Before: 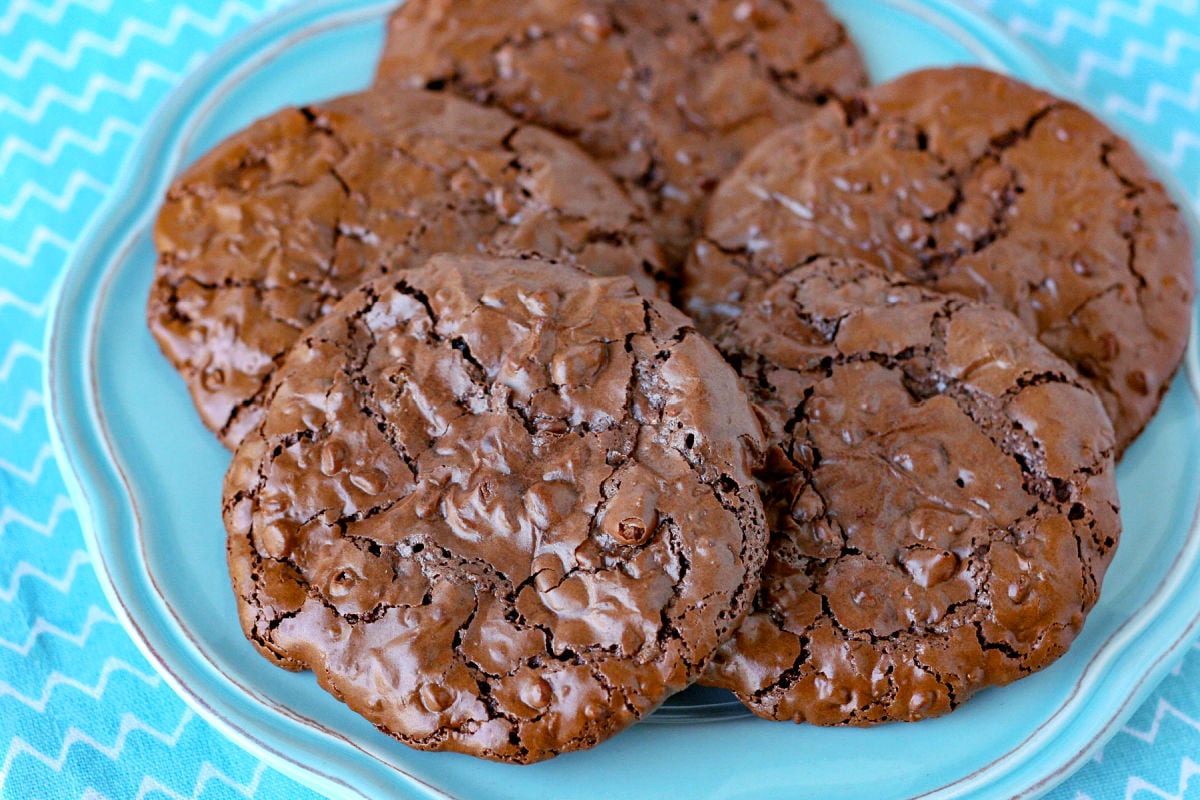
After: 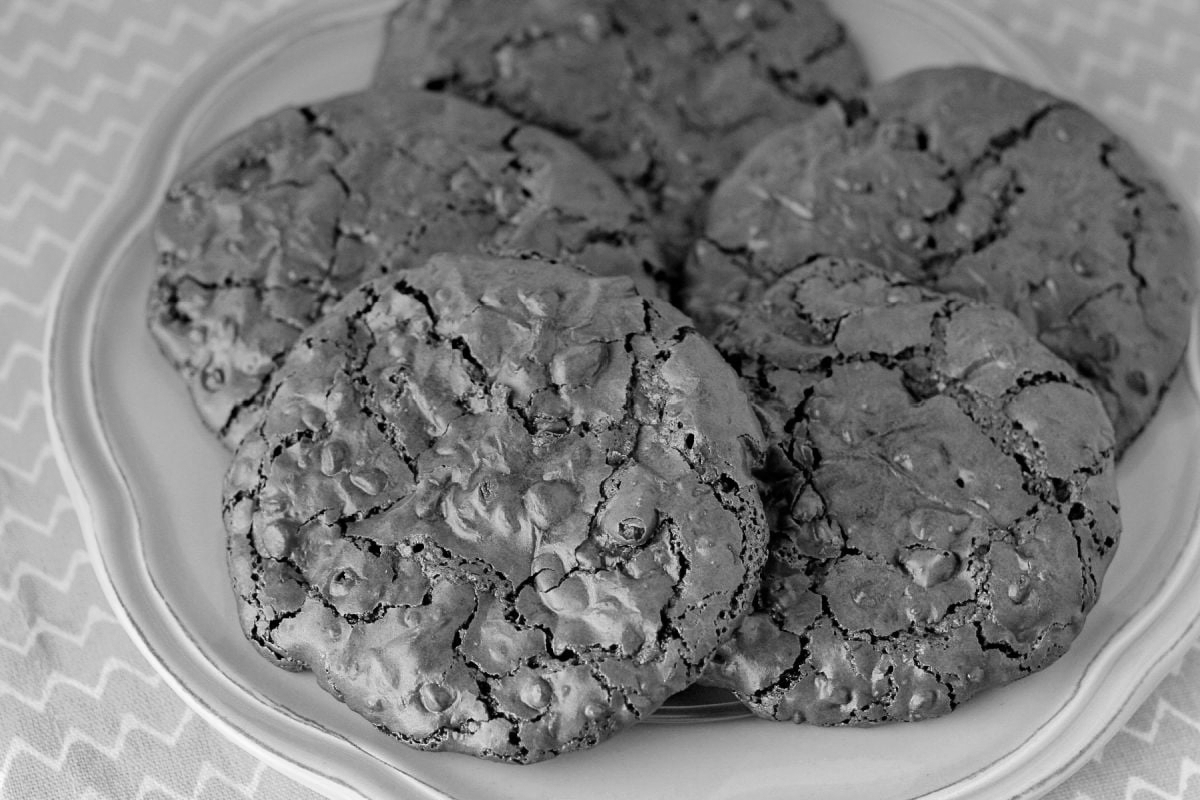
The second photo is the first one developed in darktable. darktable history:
graduated density: hue 238.83°, saturation 50%
color zones: curves: ch0 [(0.004, 0.588) (0.116, 0.636) (0.259, 0.476) (0.423, 0.464) (0.75, 0.5)]; ch1 [(0, 0) (0.143, 0) (0.286, 0) (0.429, 0) (0.571, 0) (0.714, 0) (0.857, 0)]
